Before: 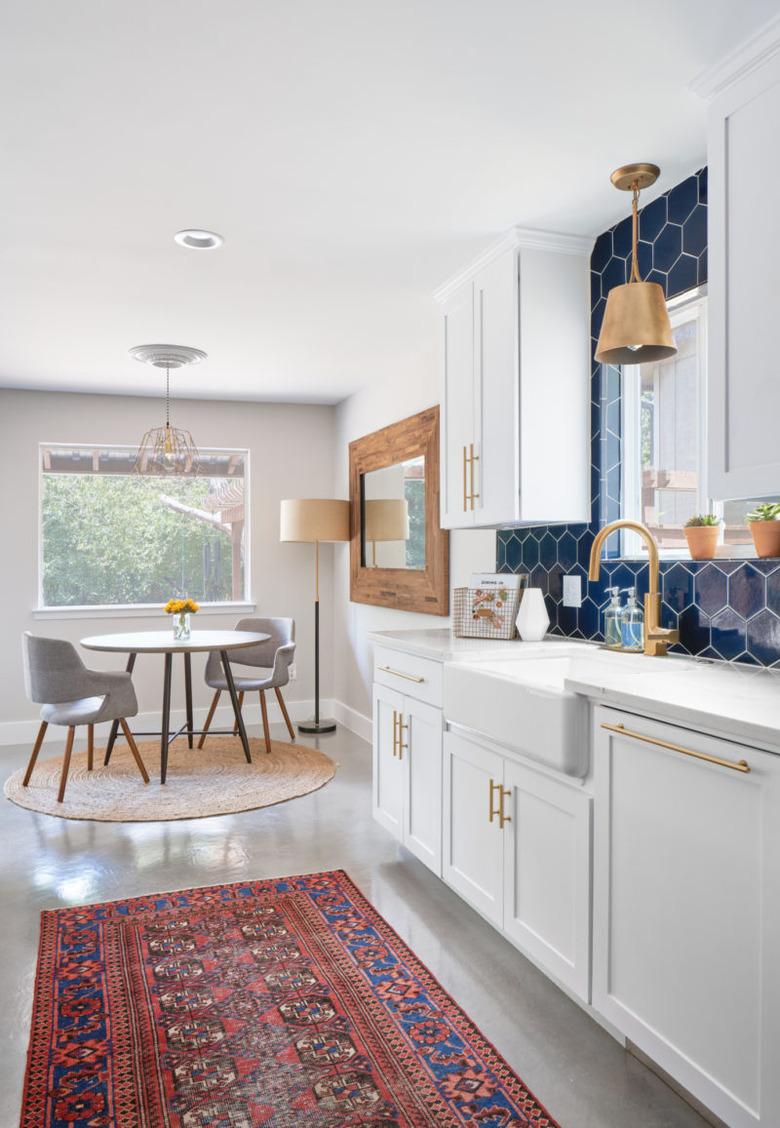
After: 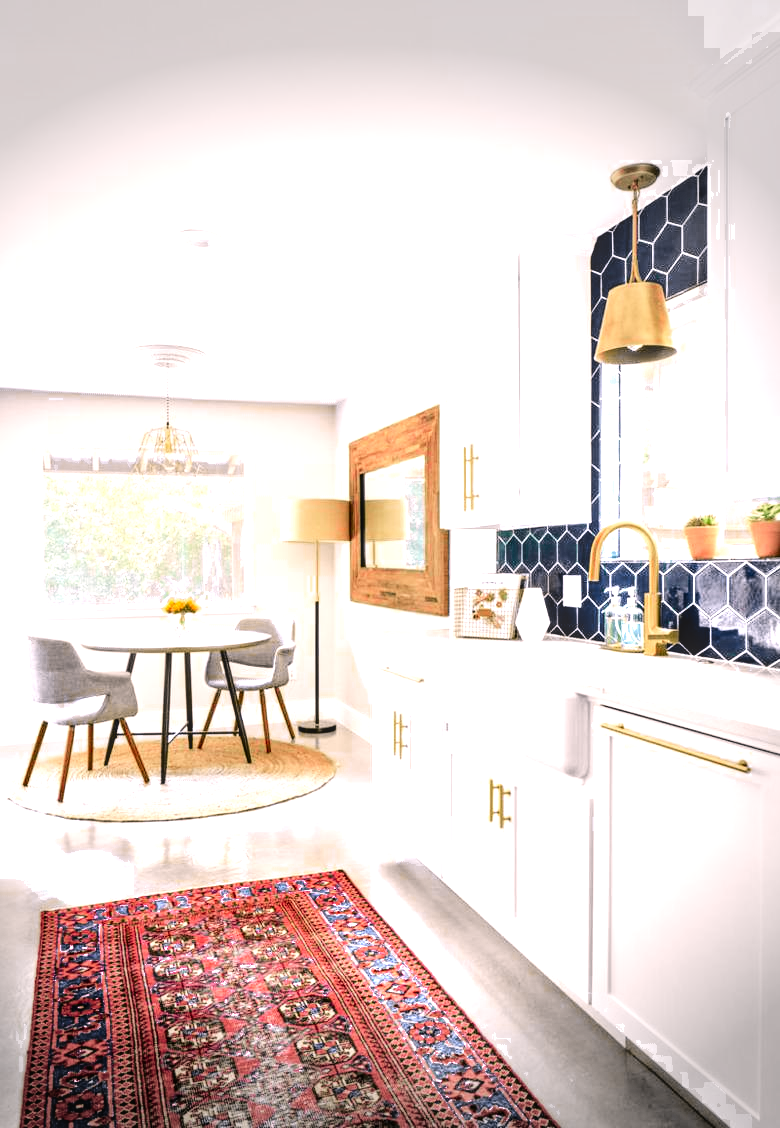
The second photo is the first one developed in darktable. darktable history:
color correction: highlights a* 7.45, highlights b* 3.97
local contrast: on, module defaults
vignetting: fall-off start 68.18%, fall-off radius 30.05%, center (-0.081, 0.062), width/height ratio 0.989, shape 0.841, unbound false
exposure: exposure -0.158 EV, compensate exposure bias true, compensate highlight preservation false
filmic rgb: black relative exposure -6.14 EV, white relative exposure 6.97 EV, hardness 2.26
color zones: curves: ch0 [(0.203, 0.433) (0.607, 0.517) (0.697, 0.696) (0.705, 0.897)]
tone curve: curves: ch0 [(0, 0.011) (0.053, 0.026) (0.174, 0.115) (0.398, 0.444) (0.673, 0.775) (0.829, 0.906) (0.991, 0.981)]; ch1 [(0, 0) (0.276, 0.206) (0.409, 0.383) (0.473, 0.458) (0.492, 0.499) (0.521, 0.502) (0.546, 0.543) (0.585, 0.617) (0.659, 0.686) (0.78, 0.8) (1, 1)]; ch2 [(0, 0) (0.438, 0.449) (0.473, 0.469) (0.503, 0.5) (0.523, 0.538) (0.562, 0.598) (0.612, 0.635) (0.695, 0.713) (1, 1)], color space Lab, independent channels, preserve colors none
levels: levels [0, 0.374, 0.749]
